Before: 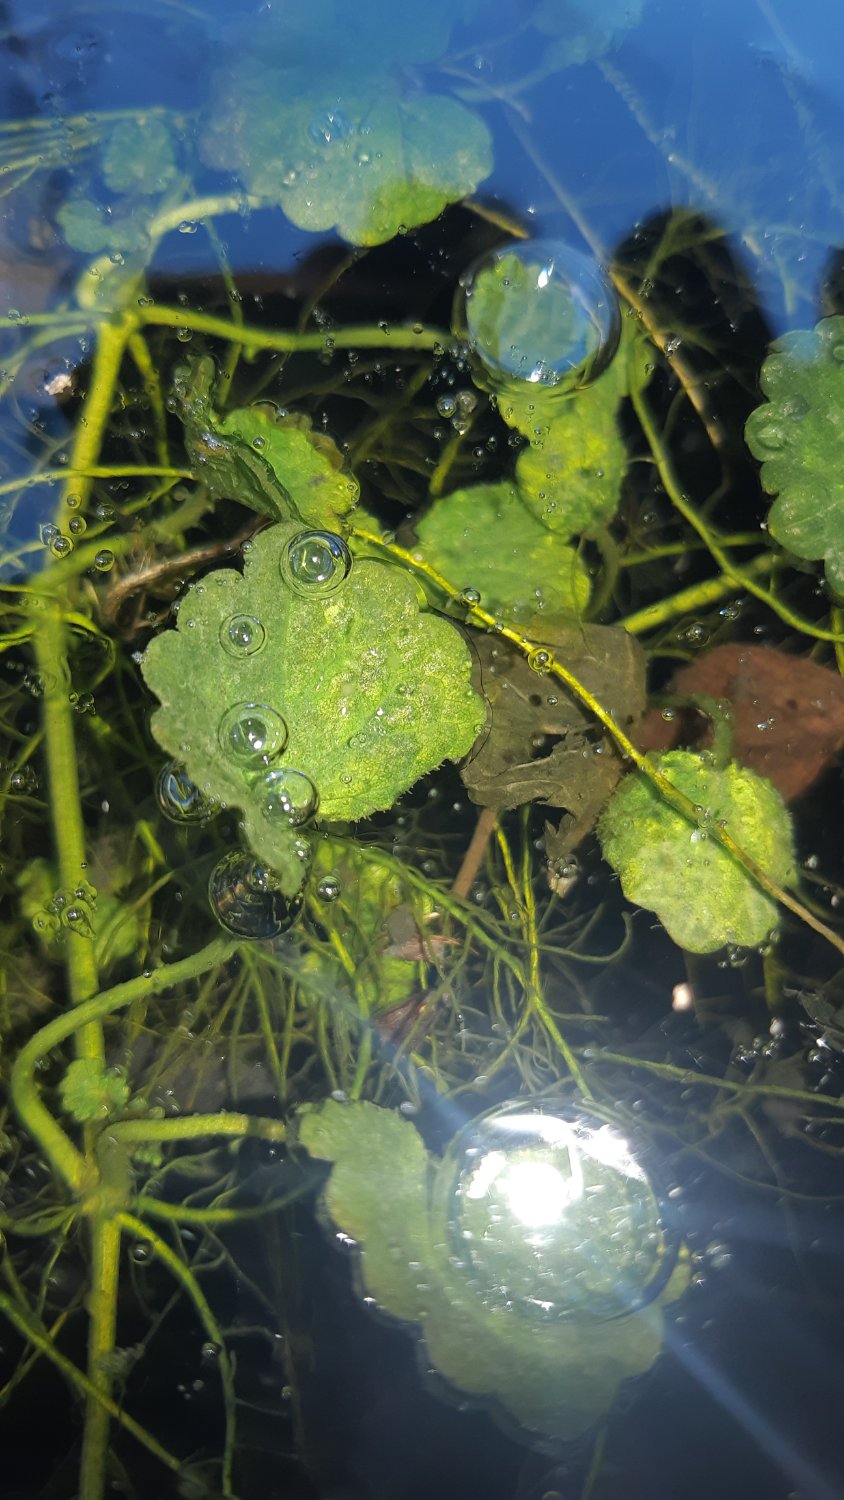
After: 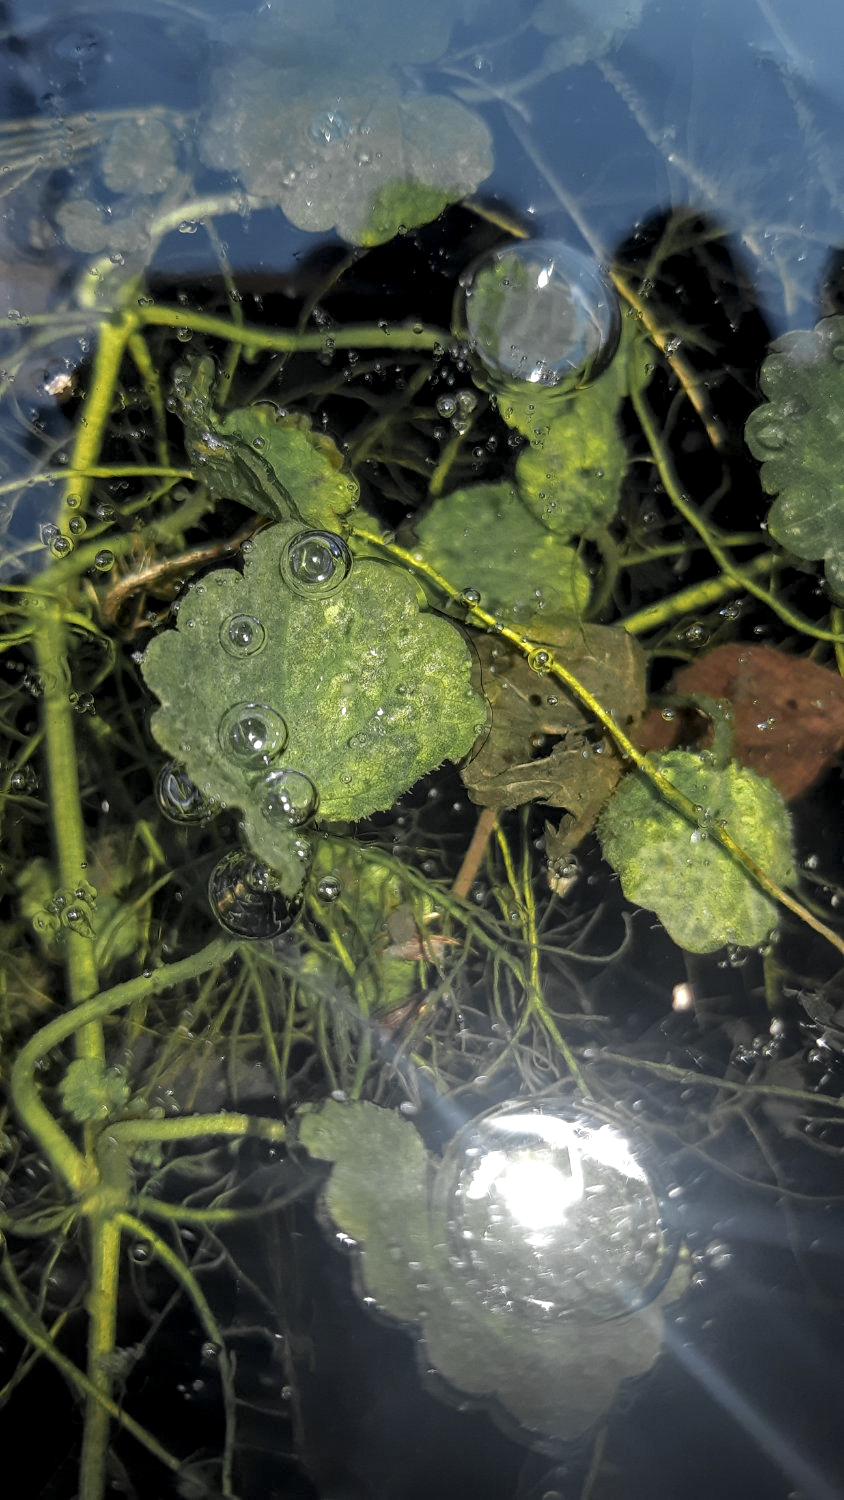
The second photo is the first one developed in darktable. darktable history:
color zones: curves: ch0 [(0.035, 0.242) (0.25, 0.5) (0.384, 0.214) (0.488, 0.255) (0.75, 0.5)]; ch1 [(0.063, 0.379) (0.25, 0.5) (0.354, 0.201) (0.489, 0.085) (0.729, 0.271)]; ch2 [(0.25, 0.5) (0.38, 0.517) (0.442, 0.51) (0.735, 0.456)]
local contrast: detail 150%
